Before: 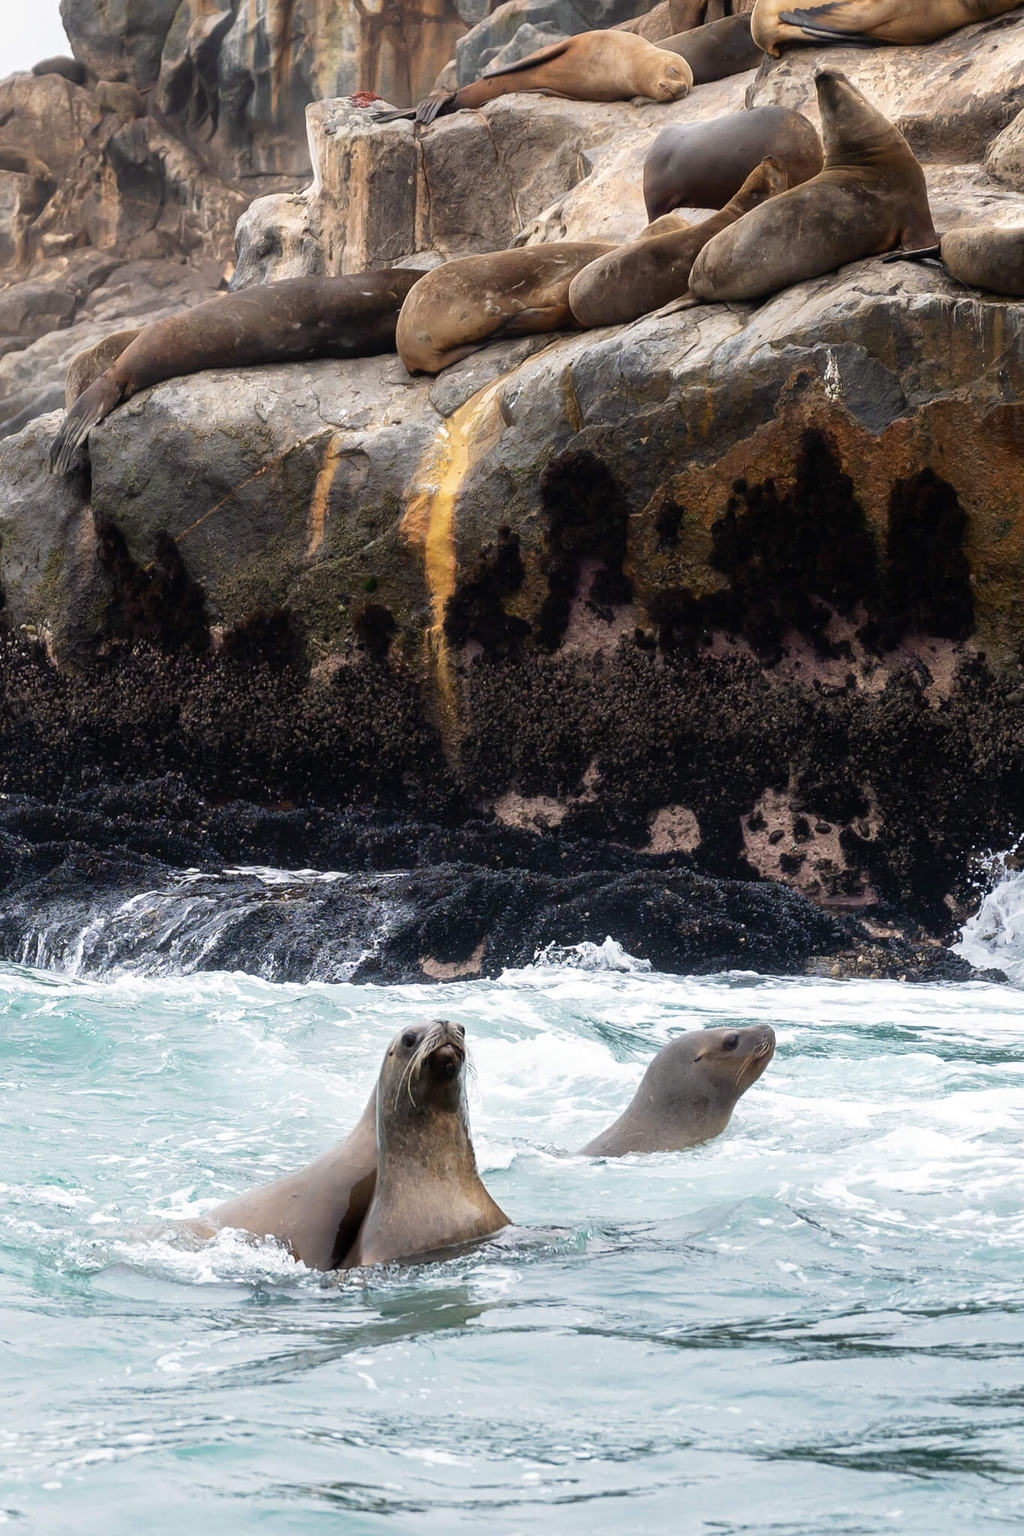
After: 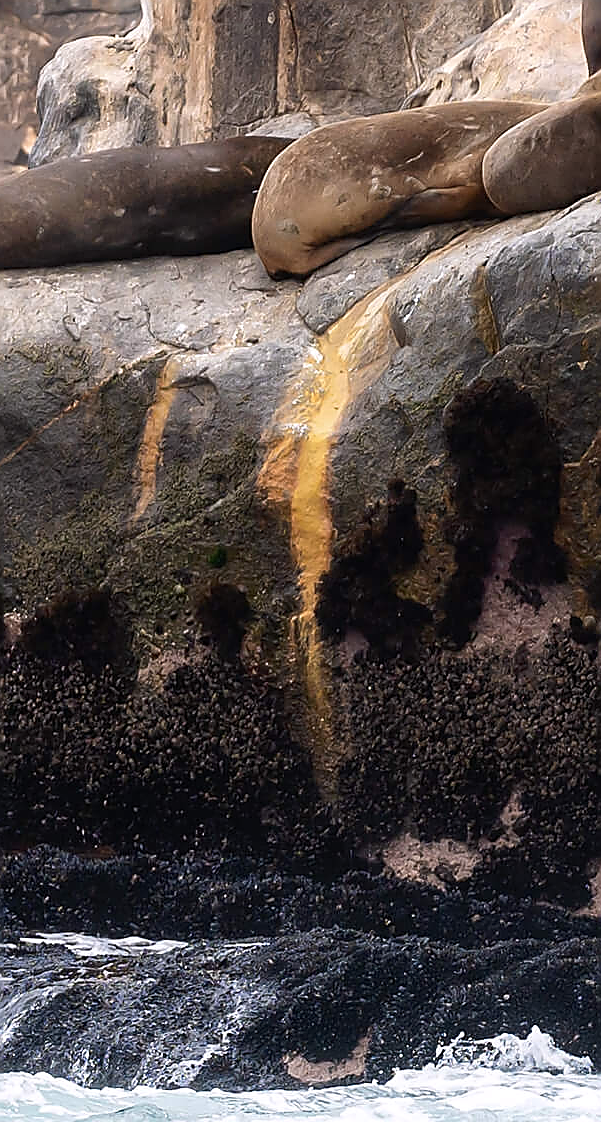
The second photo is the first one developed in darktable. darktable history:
sharpen: radius 1.4, amount 1.25, threshold 0.7
white balance: red 1.009, blue 1.027
crop: left 20.248%, top 10.86%, right 35.675%, bottom 34.321%
